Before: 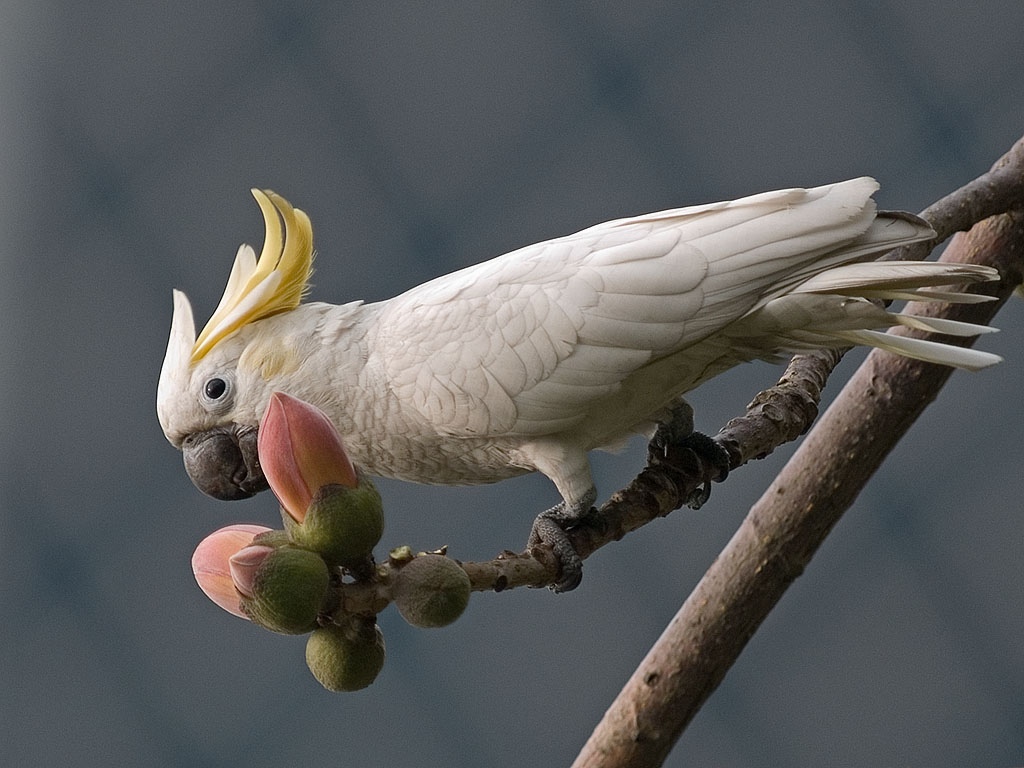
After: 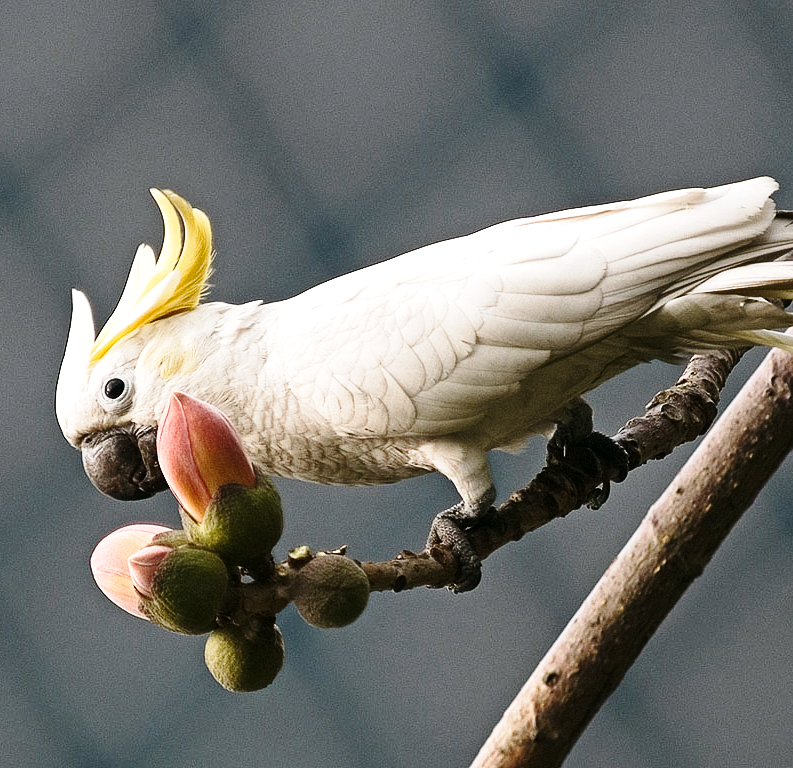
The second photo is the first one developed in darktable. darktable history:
tone equalizer: -8 EV -0.75 EV, -7 EV -0.7 EV, -6 EV -0.6 EV, -5 EV -0.4 EV, -3 EV 0.4 EV, -2 EV 0.6 EV, -1 EV 0.7 EV, +0 EV 0.75 EV, edges refinement/feathering 500, mask exposure compensation -1.57 EV, preserve details no
crop: left 9.88%, right 12.664%
base curve: curves: ch0 [(0, 0) (0.028, 0.03) (0.121, 0.232) (0.46, 0.748) (0.859, 0.968) (1, 1)], preserve colors none
color balance: mode lift, gamma, gain (sRGB), lift [1, 0.99, 1.01, 0.992], gamma [1, 1.037, 0.974, 0.963]
